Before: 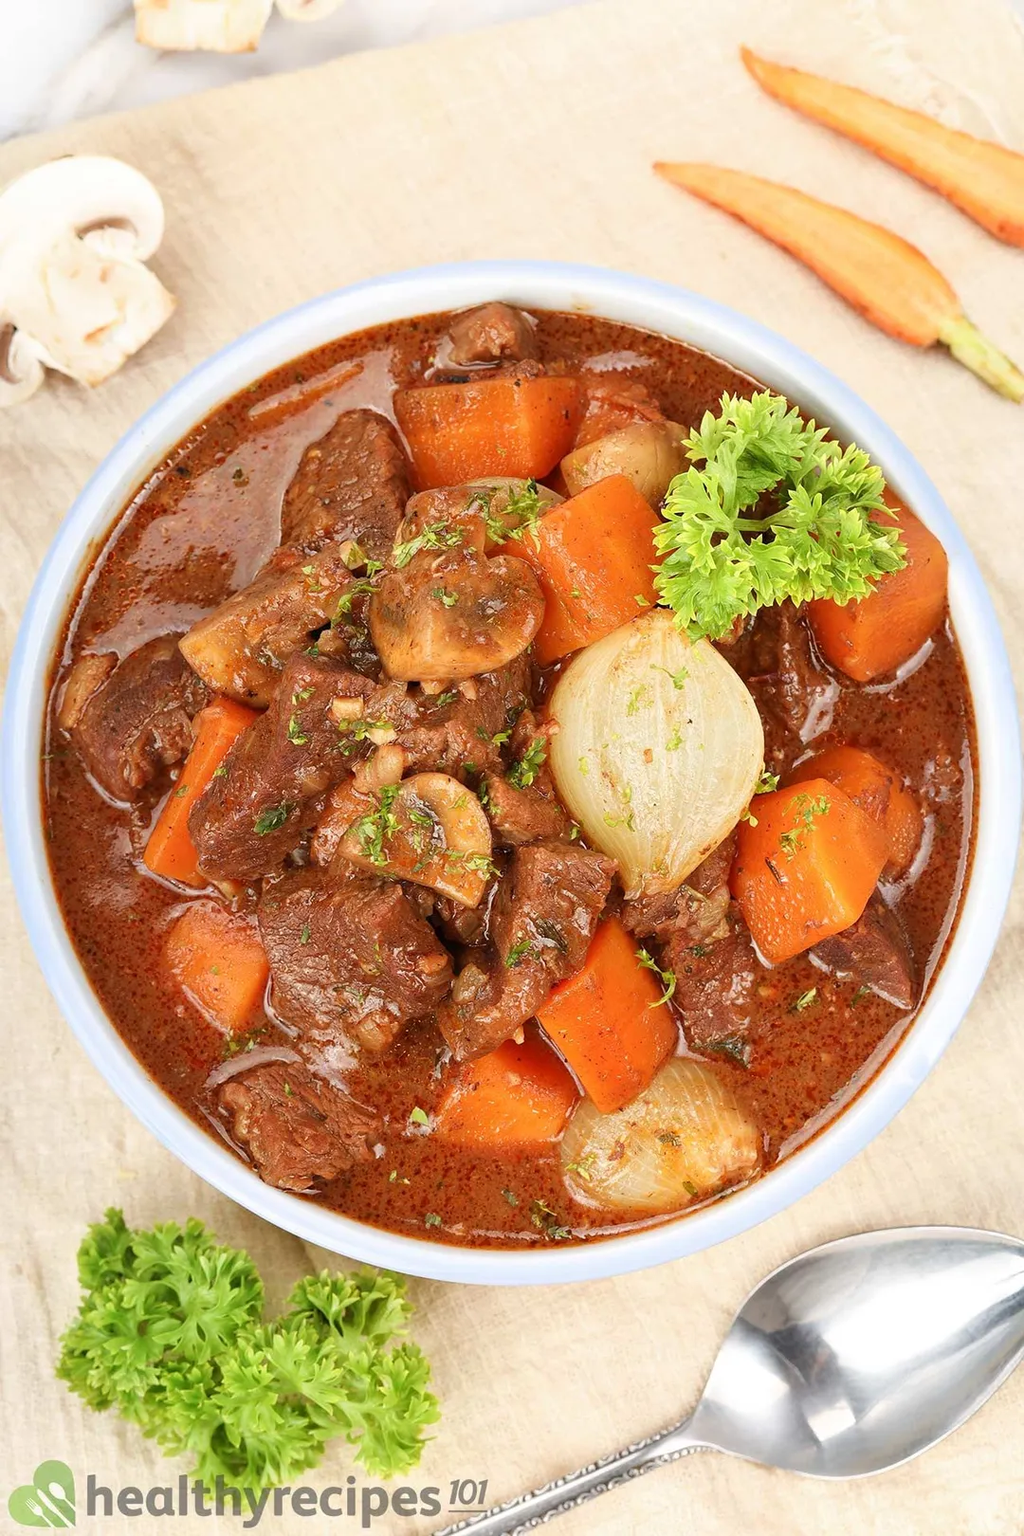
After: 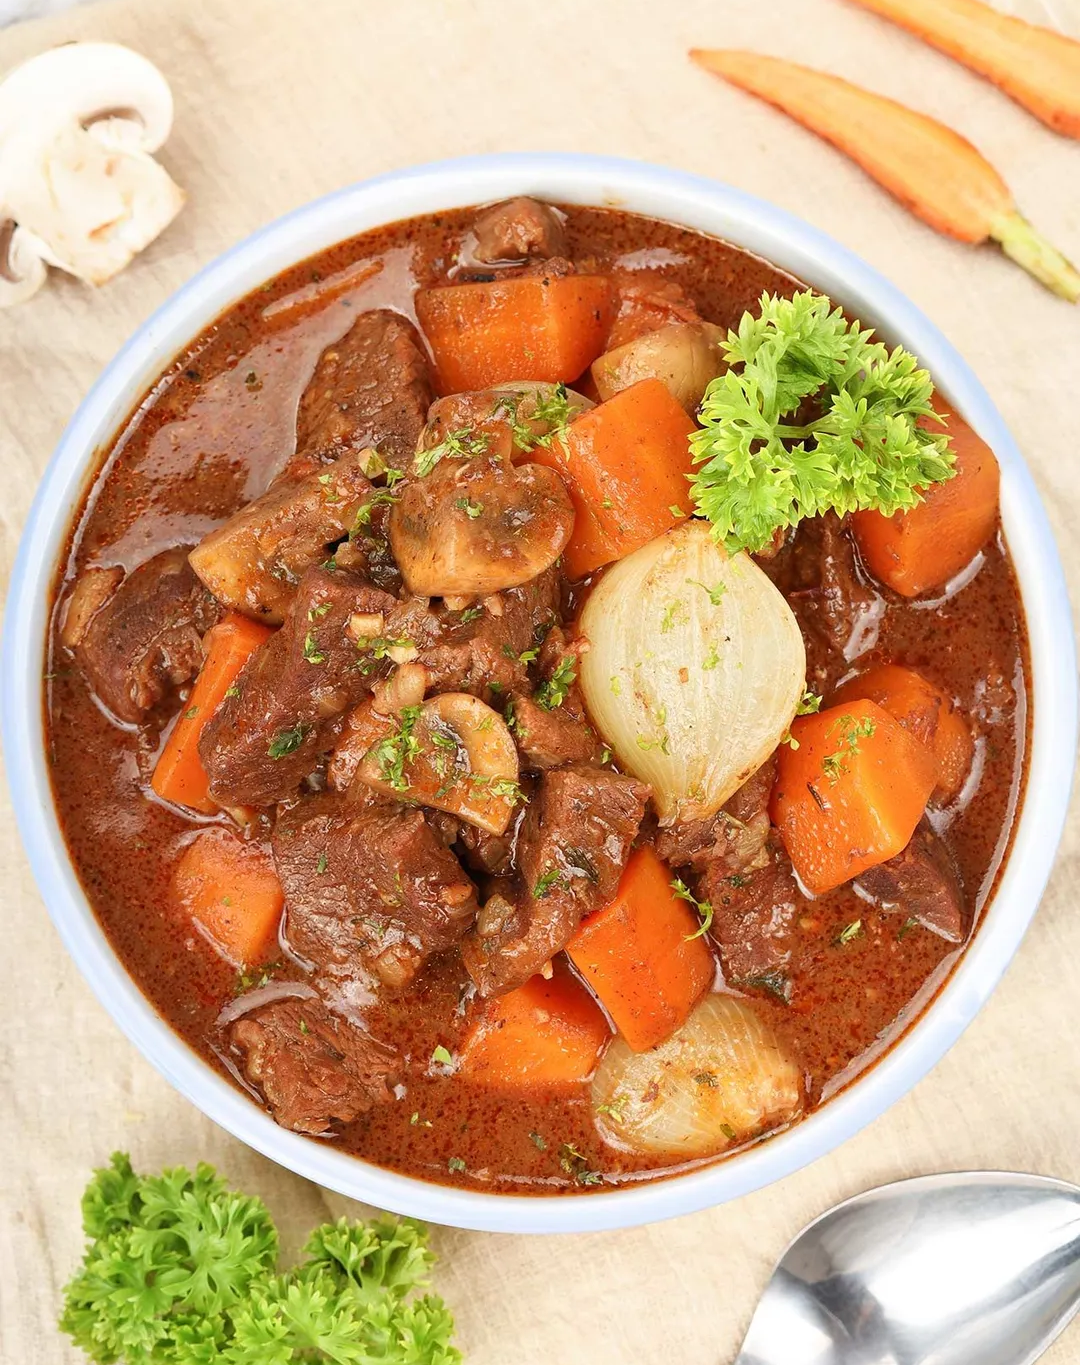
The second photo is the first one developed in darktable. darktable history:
crop: top 7.588%, bottom 8.113%
